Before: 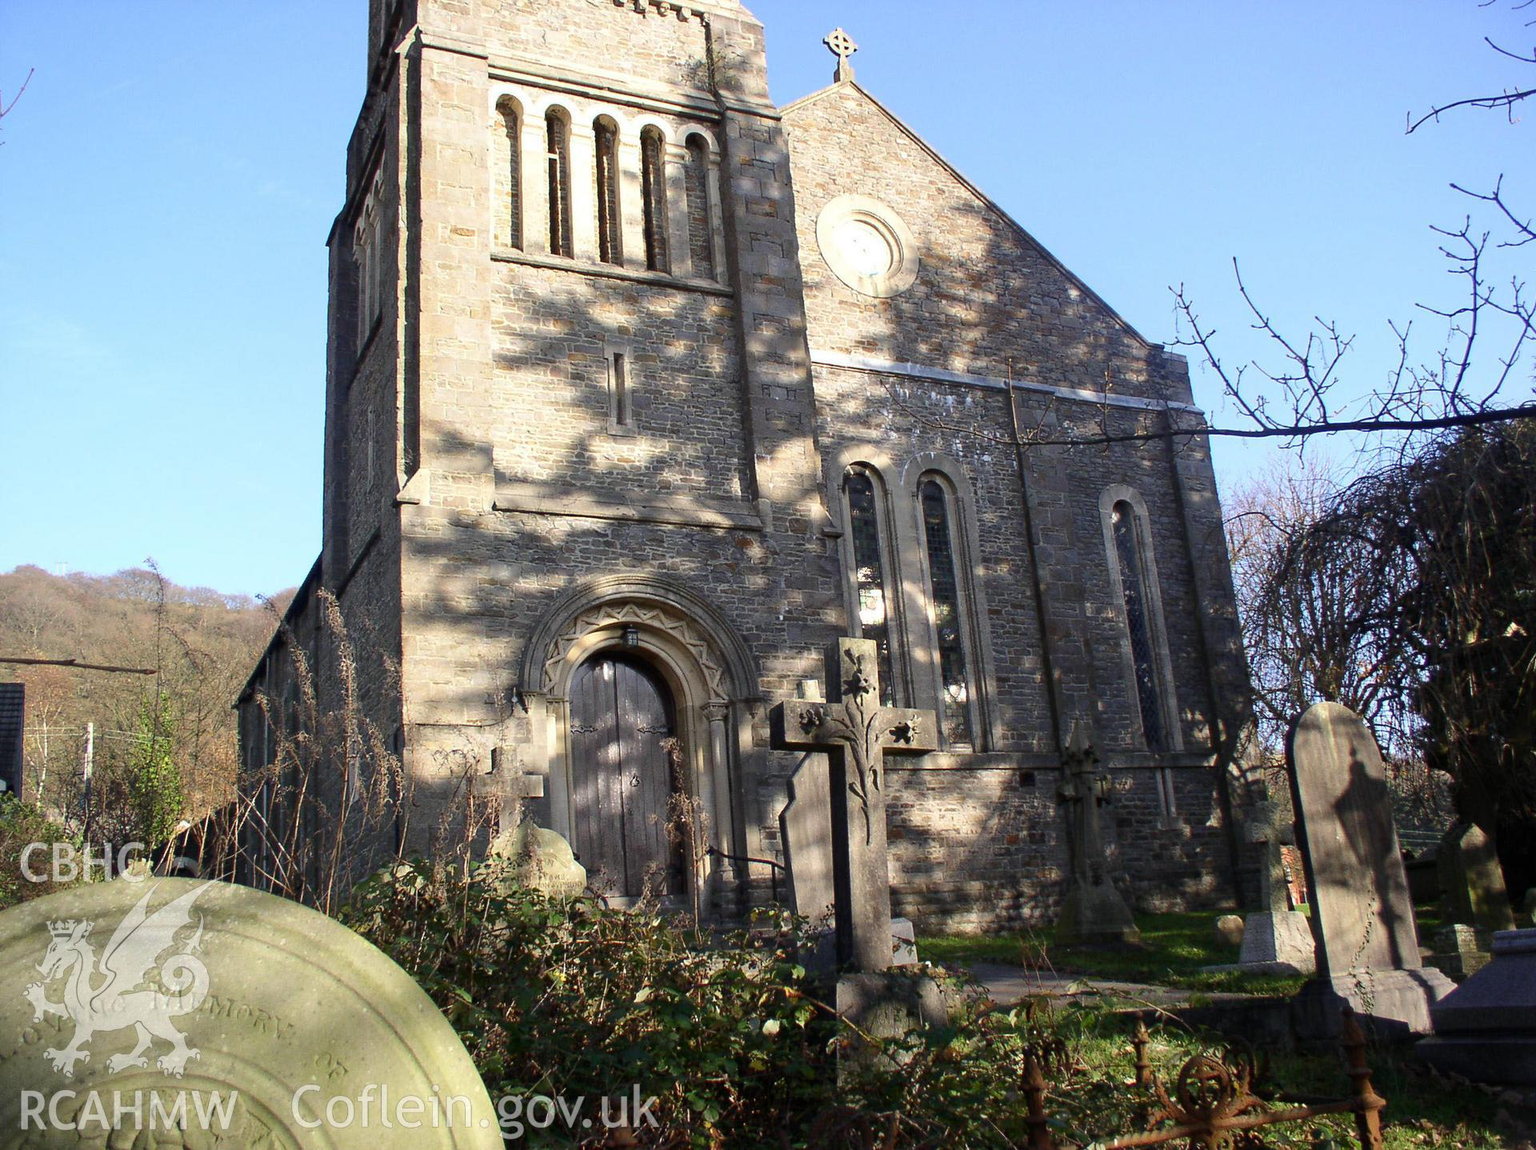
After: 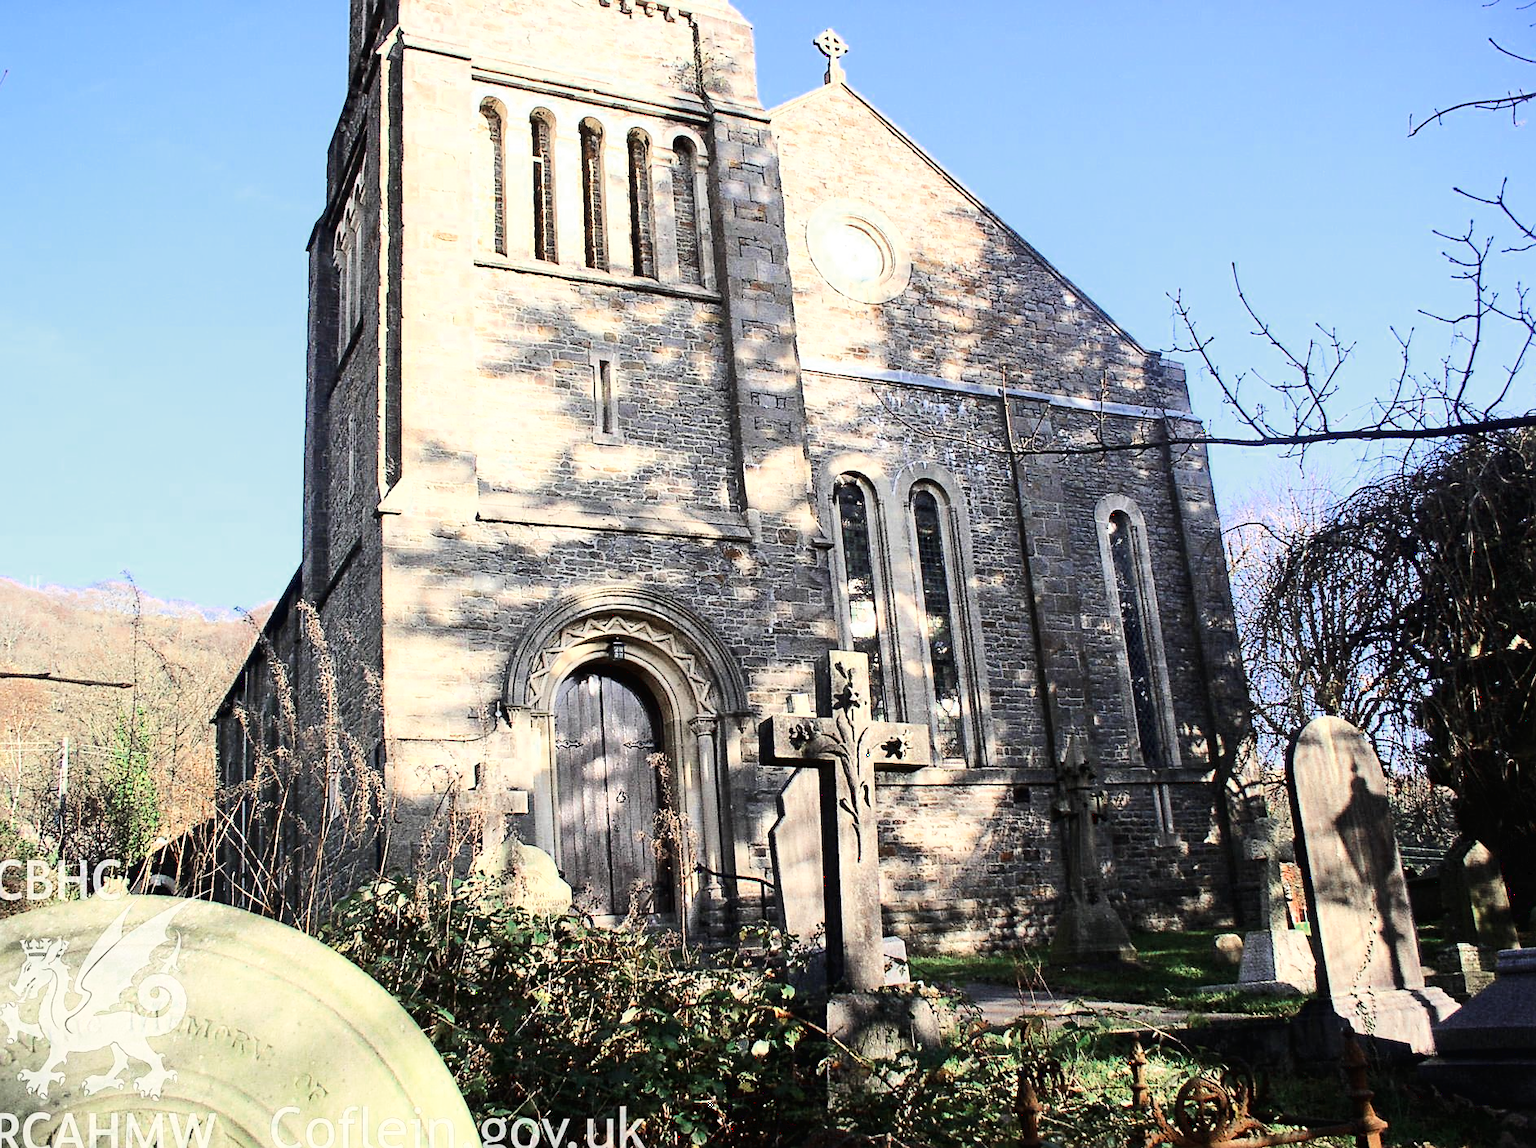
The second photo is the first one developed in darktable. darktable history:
base curve: curves: ch0 [(0, 0.003) (0.001, 0.002) (0.006, 0.004) (0.02, 0.022) (0.048, 0.086) (0.094, 0.234) (0.162, 0.431) (0.258, 0.629) (0.385, 0.8) (0.548, 0.918) (0.751, 0.988) (1, 1)]
crop: left 1.742%, right 0.267%, bottom 2.036%
sharpen: on, module defaults
color zones: curves: ch0 [(0, 0.5) (0.125, 0.4) (0.25, 0.5) (0.375, 0.4) (0.5, 0.4) (0.625, 0.35) (0.75, 0.35) (0.875, 0.5)]; ch1 [(0, 0.35) (0.125, 0.45) (0.25, 0.35) (0.375, 0.35) (0.5, 0.35) (0.625, 0.35) (0.75, 0.45) (0.875, 0.35)]; ch2 [(0, 0.6) (0.125, 0.5) (0.25, 0.5) (0.375, 0.6) (0.5, 0.6) (0.625, 0.5) (0.75, 0.5) (0.875, 0.5)]
contrast brightness saturation: contrast 0.097, brightness 0.02, saturation 0.019
